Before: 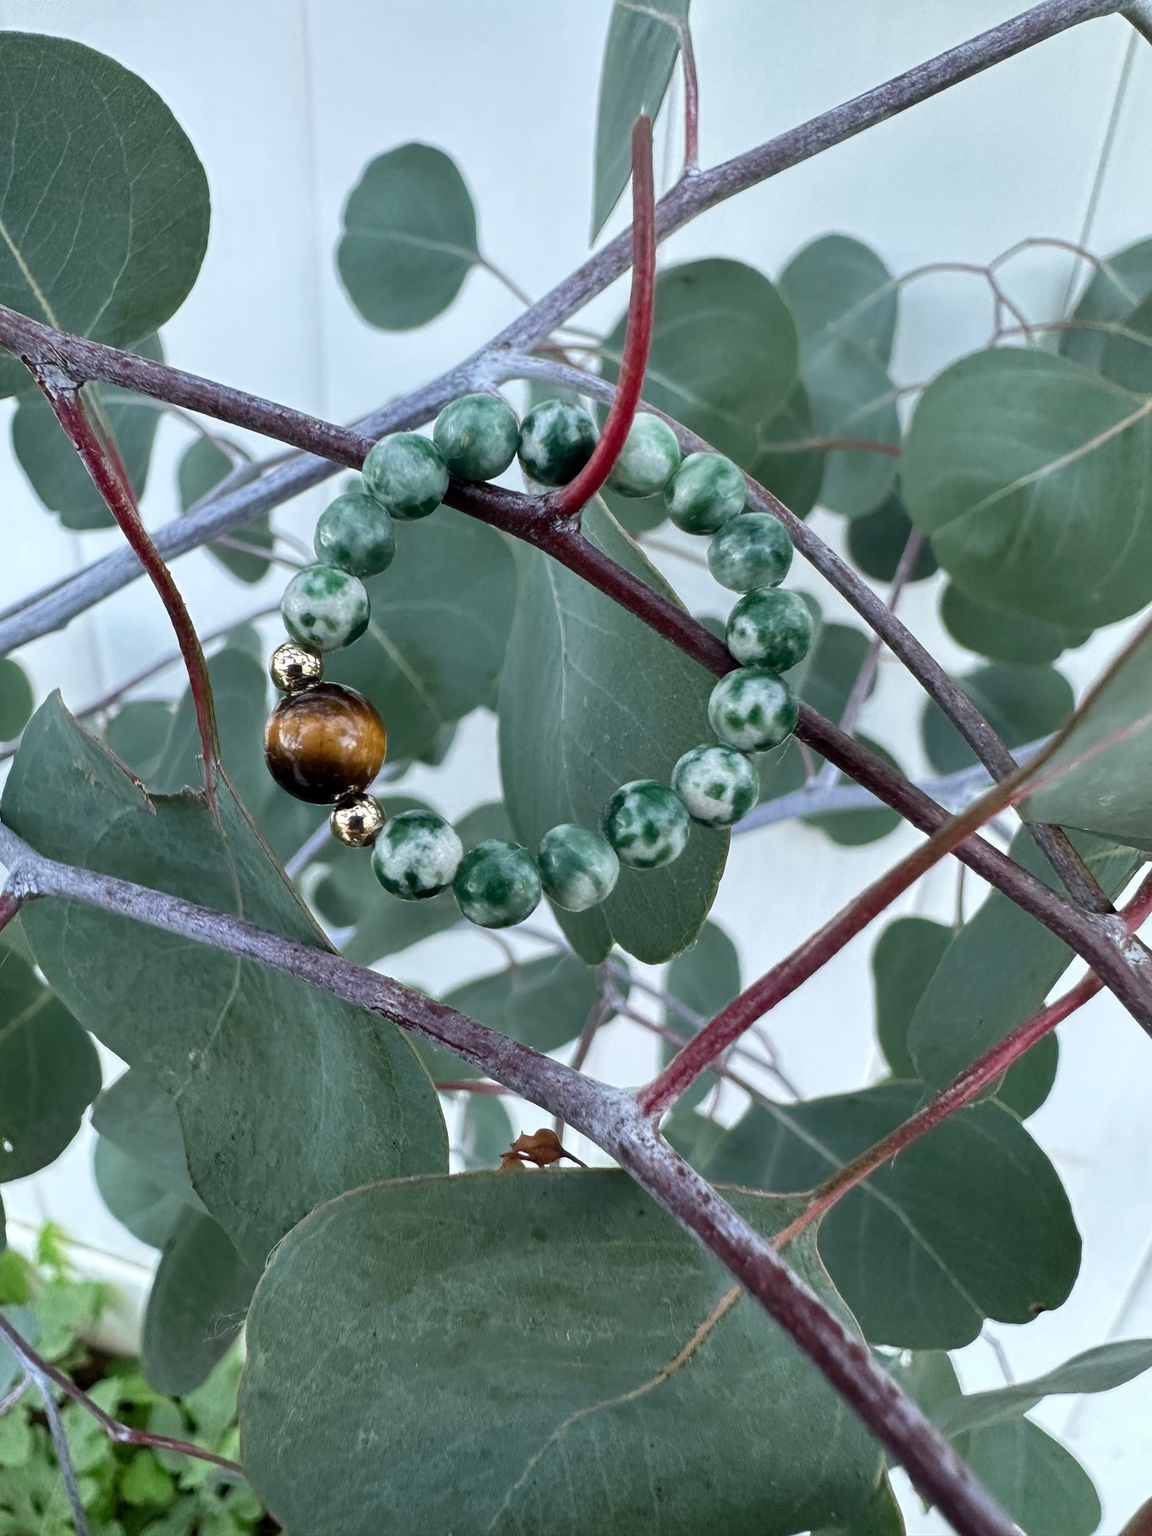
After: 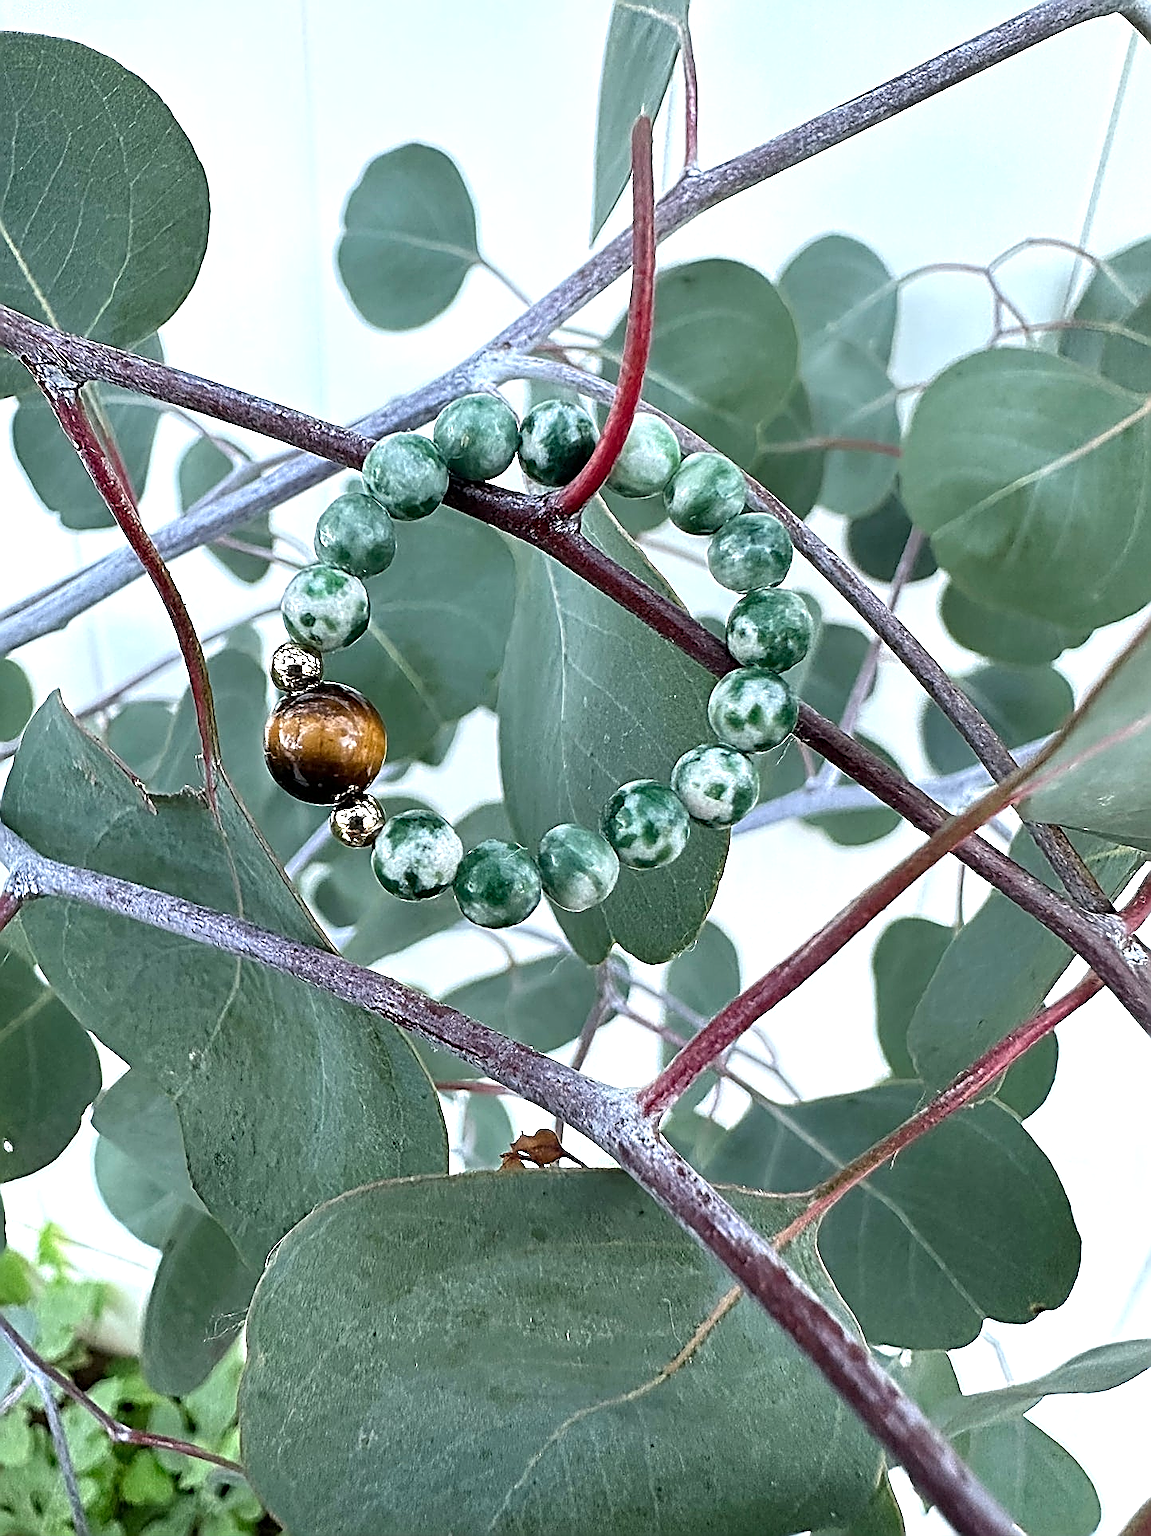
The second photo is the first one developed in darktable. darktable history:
sharpen: amount 1.983
exposure: exposure 0.602 EV, compensate highlight preservation false
